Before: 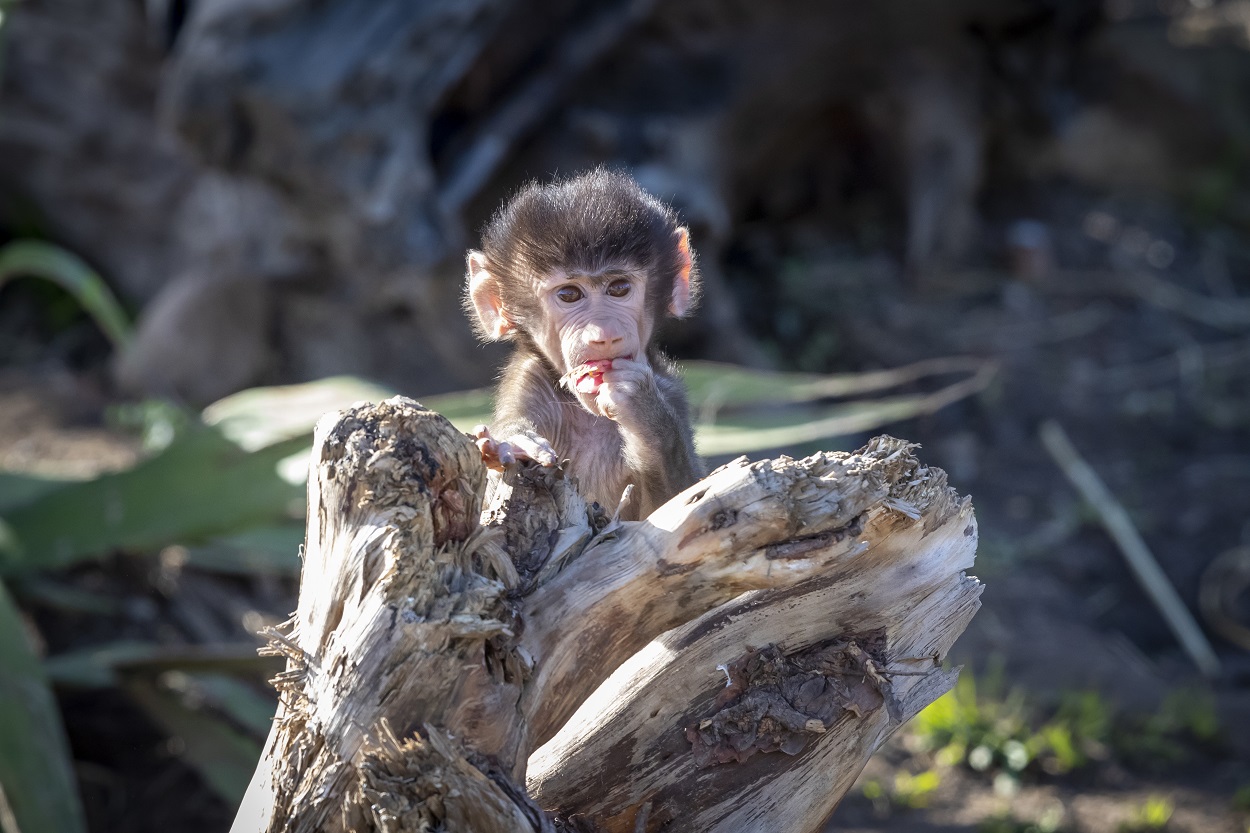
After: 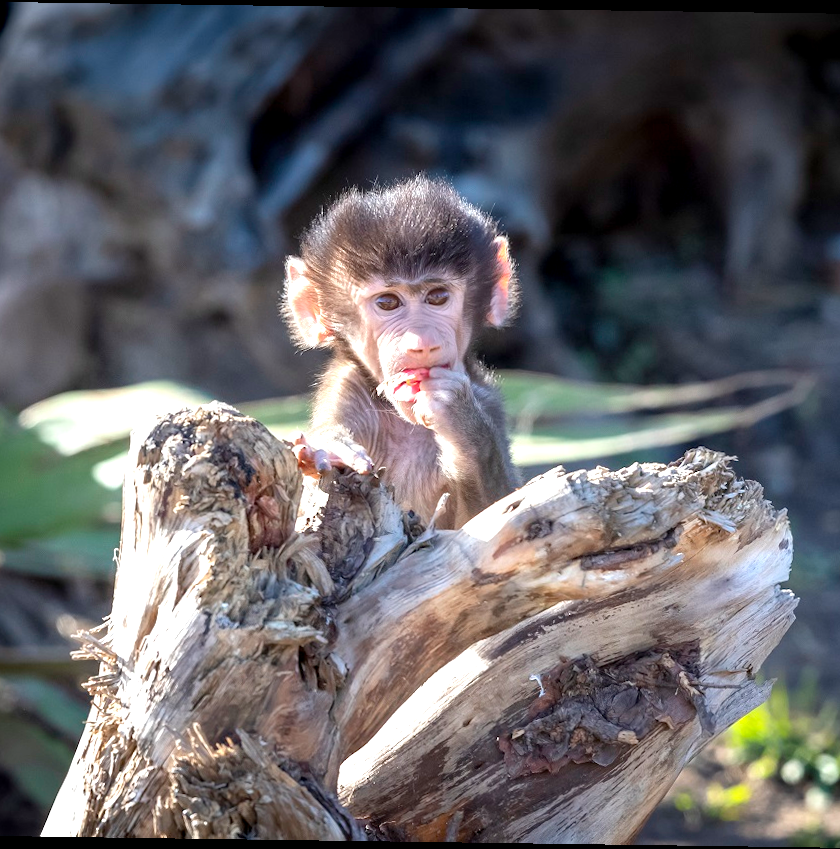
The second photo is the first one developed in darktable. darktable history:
crop and rotate: left 15.055%, right 18.278%
exposure: black level correction 0.001, exposure 0.675 EV, compensate highlight preservation false
rotate and perspective: rotation 0.8°, automatic cropping off
